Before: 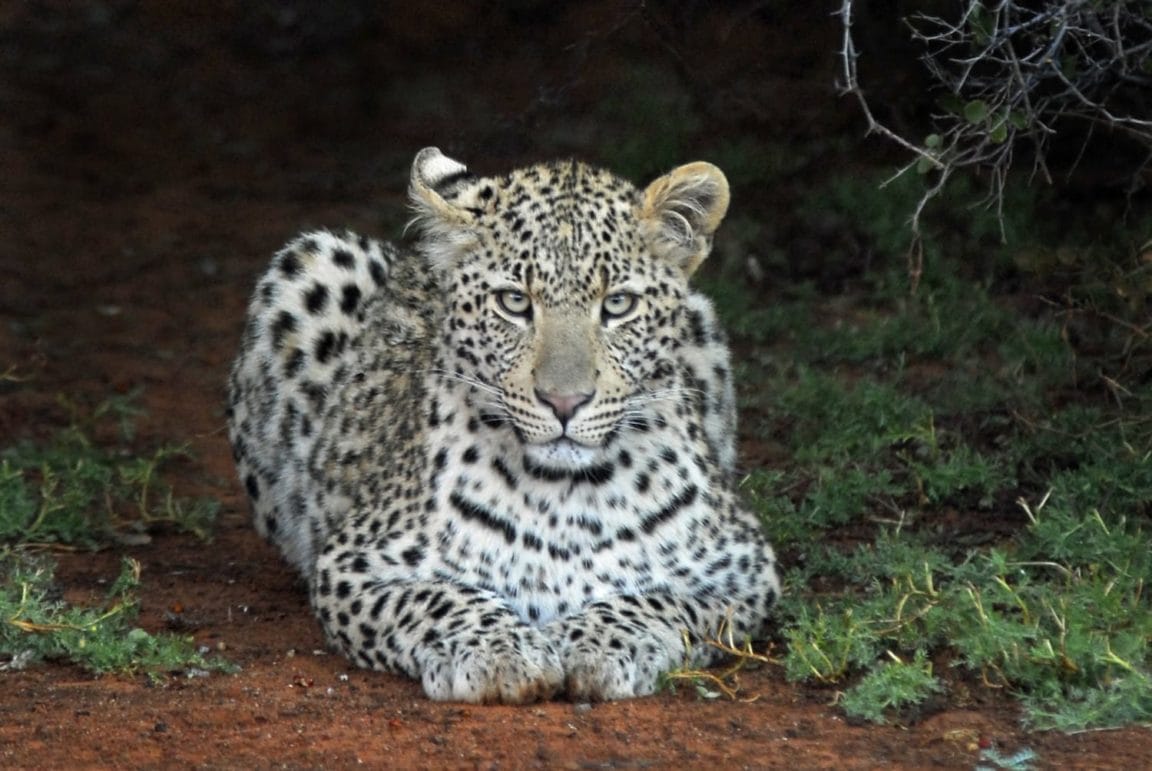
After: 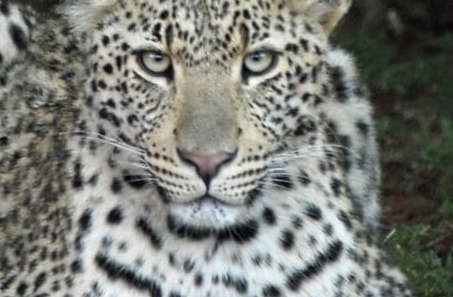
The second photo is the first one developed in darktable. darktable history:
crop: left 30%, top 30%, right 30%, bottom 30%
rotate and perspective: rotation -1.32°, lens shift (horizontal) -0.031, crop left 0.015, crop right 0.985, crop top 0.047, crop bottom 0.982
